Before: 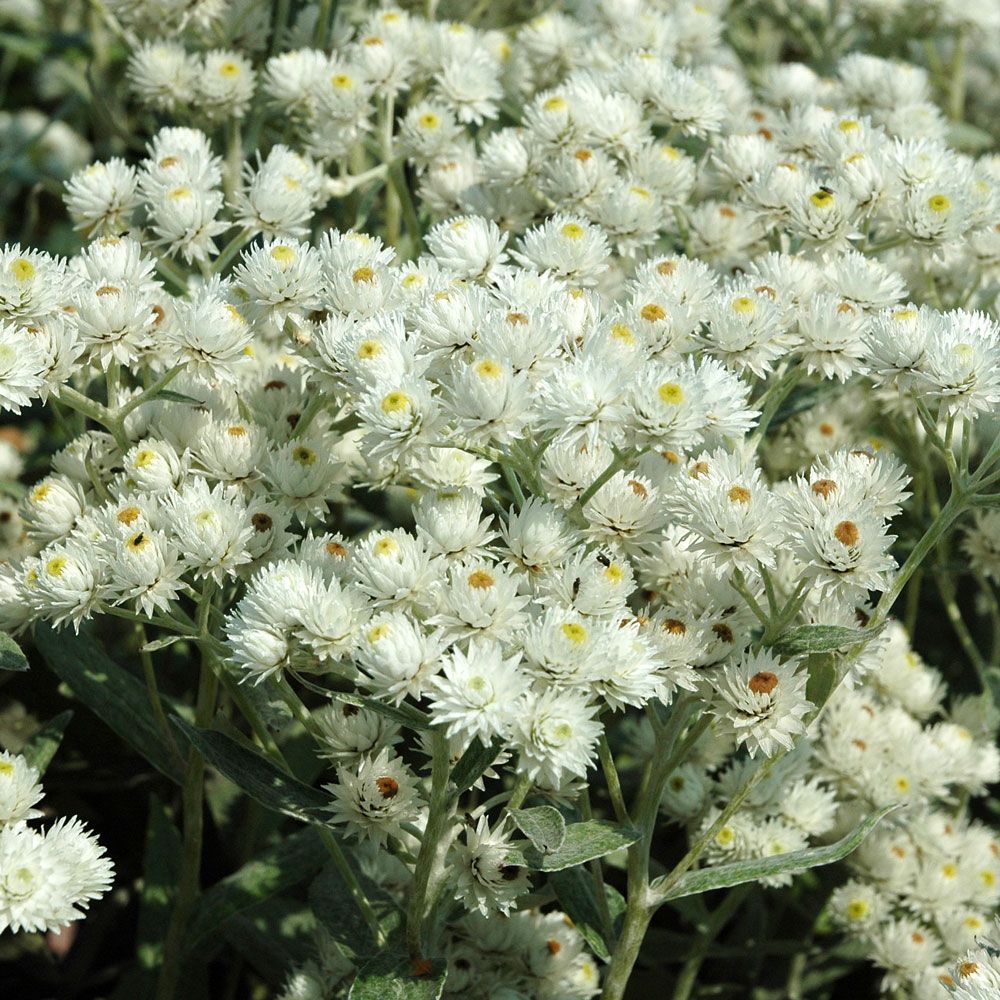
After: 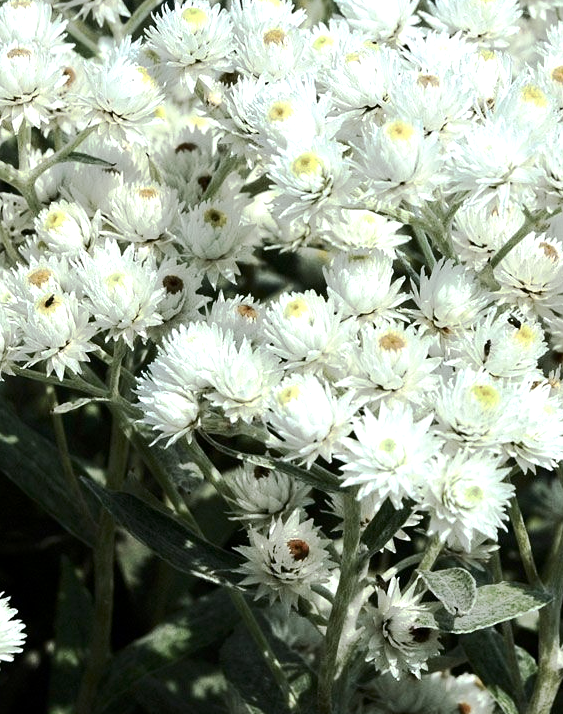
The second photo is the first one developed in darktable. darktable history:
contrast brightness saturation: contrast 0.25, saturation -0.31
exposure: black level correction 0.001, exposure 0.5 EV, compensate exposure bias true, compensate highlight preservation false
crop: left 8.966%, top 23.852%, right 34.699%, bottom 4.703%
tone curve: curves: ch0 [(0, 0) (0.003, 0.003) (0.011, 0.011) (0.025, 0.025) (0.044, 0.044) (0.069, 0.068) (0.1, 0.098) (0.136, 0.134) (0.177, 0.175) (0.224, 0.221) (0.277, 0.273) (0.335, 0.33) (0.399, 0.393) (0.468, 0.461) (0.543, 0.534) (0.623, 0.614) (0.709, 0.69) (0.801, 0.752) (0.898, 0.835) (1, 1)], preserve colors none
white balance: red 0.984, blue 1.059
